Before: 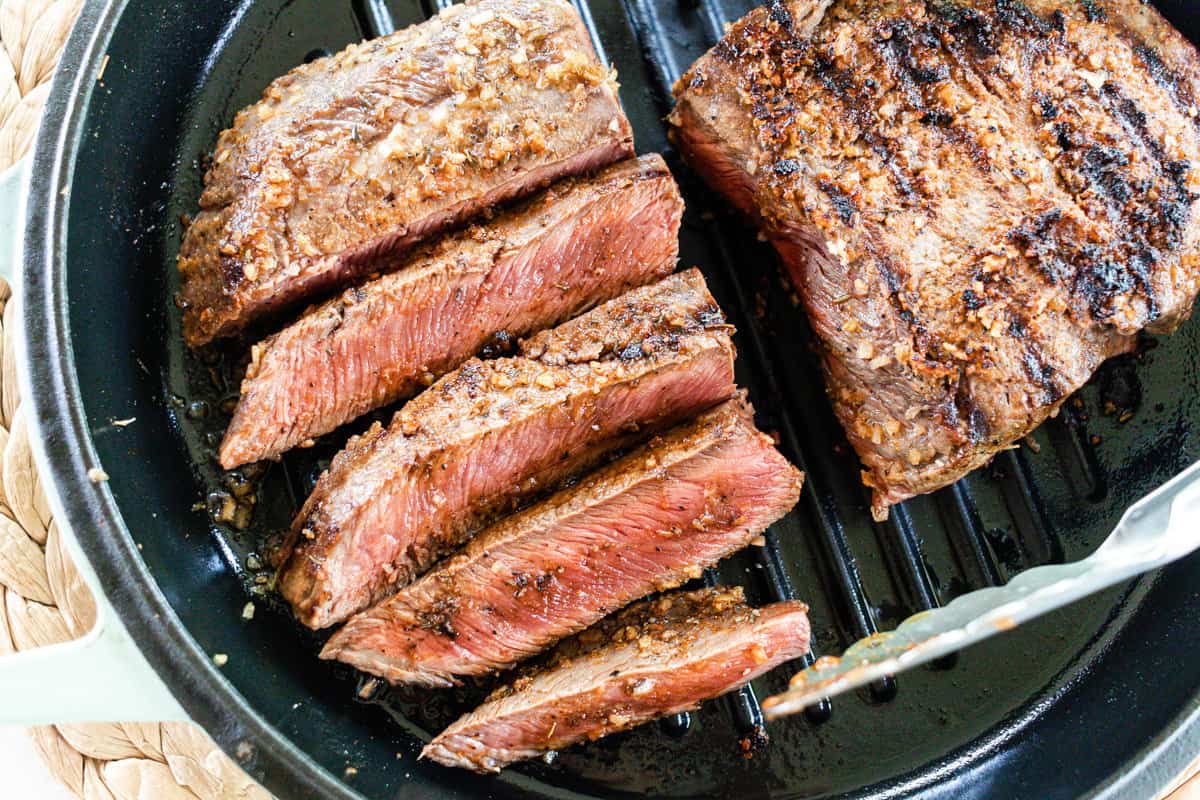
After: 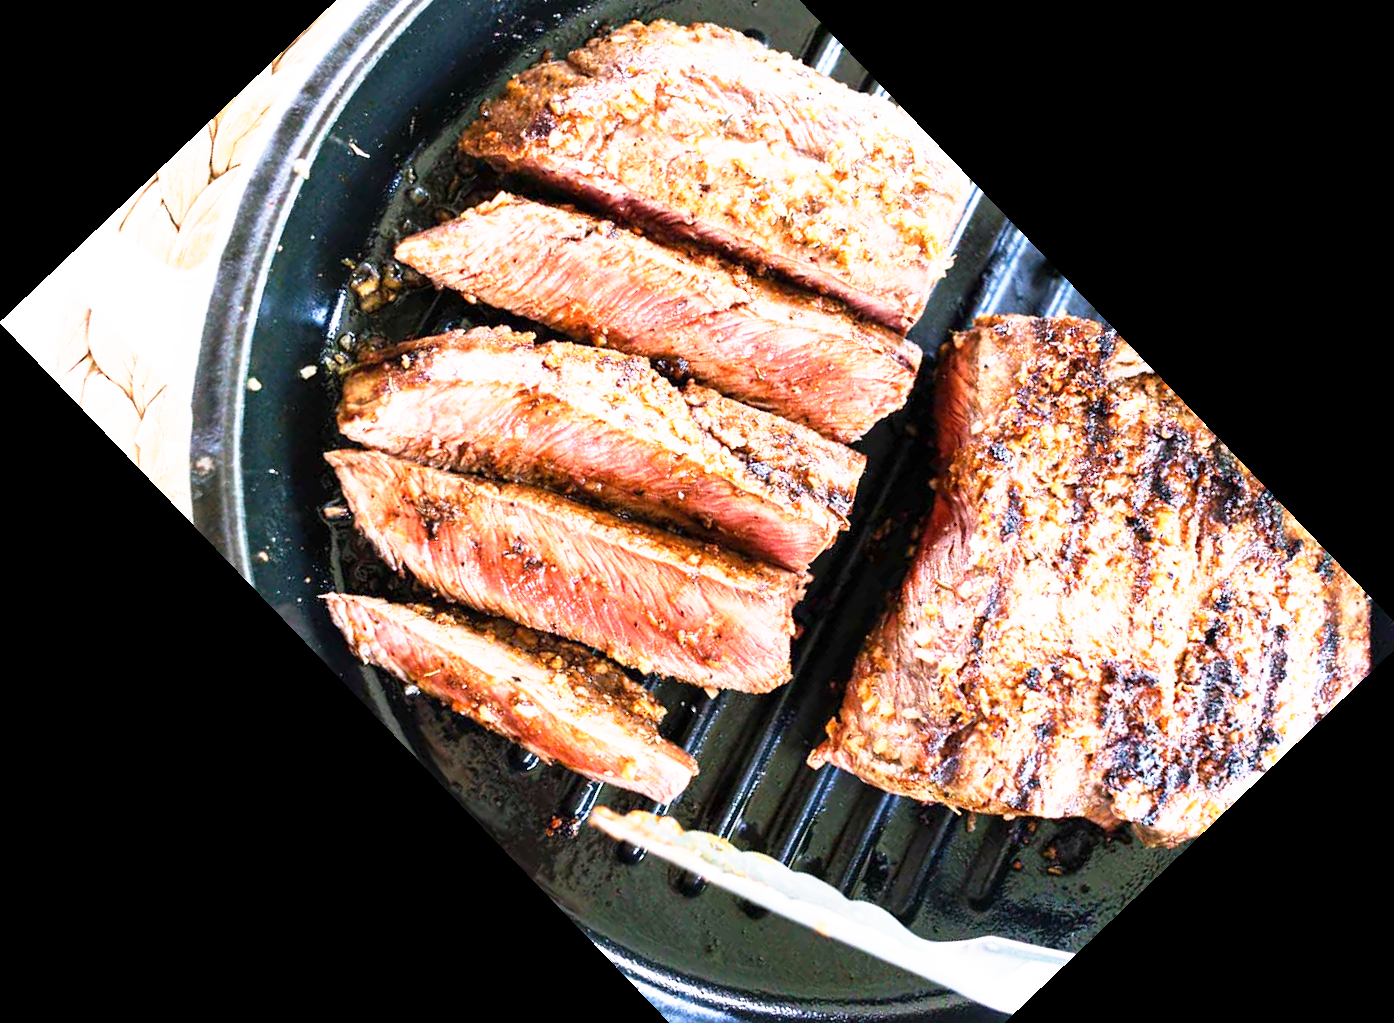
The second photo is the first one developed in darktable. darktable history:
crop and rotate: angle -46.26°, top 16.234%, right 0.912%, bottom 11.704%
white balance: red 1.05, blue 1.072
base curve: curves: ch0 [(0, 0) (0.495, 0.917) (1, 1)], preserve colors none
